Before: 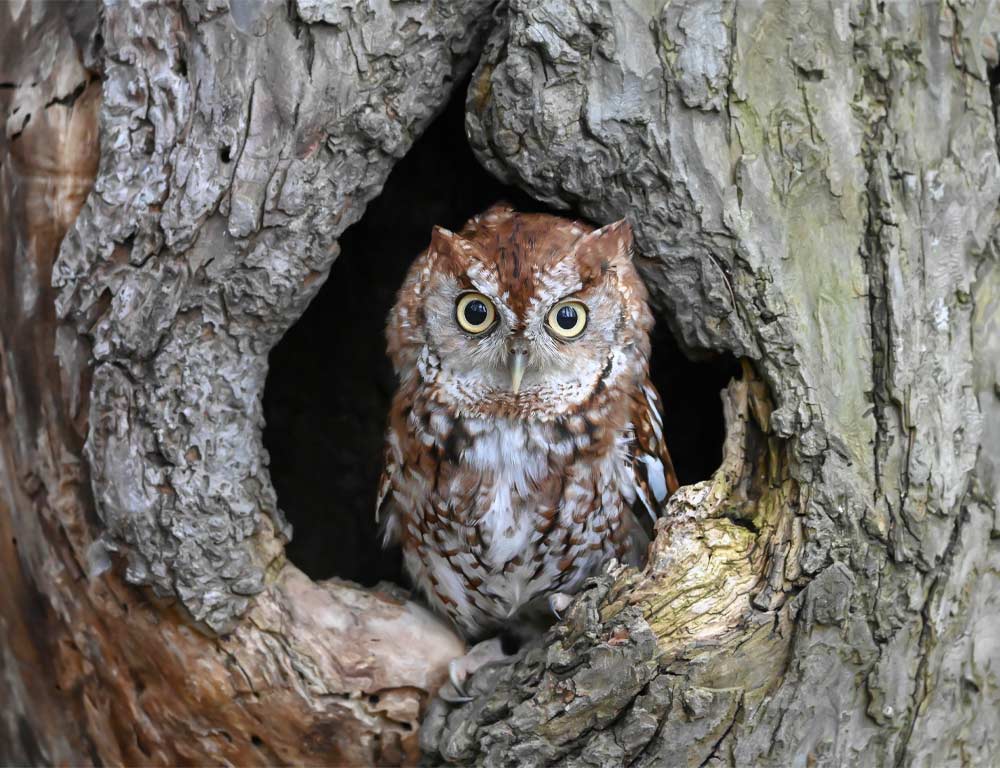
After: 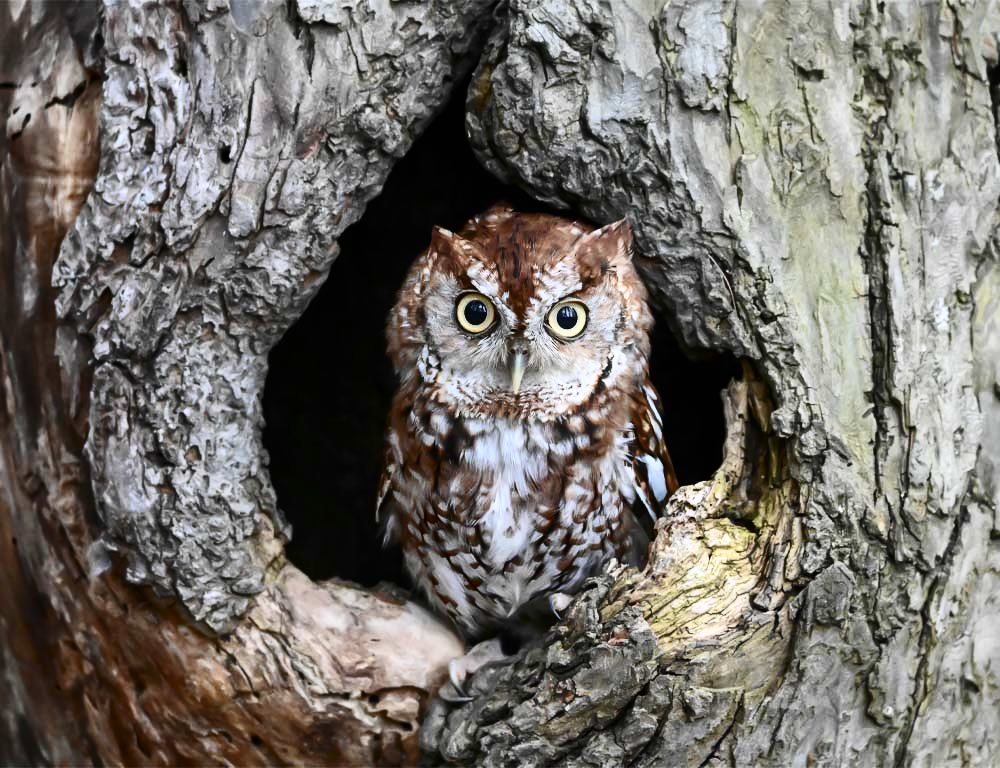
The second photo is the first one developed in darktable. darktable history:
contrast brightness saturation: contrast 0.299
